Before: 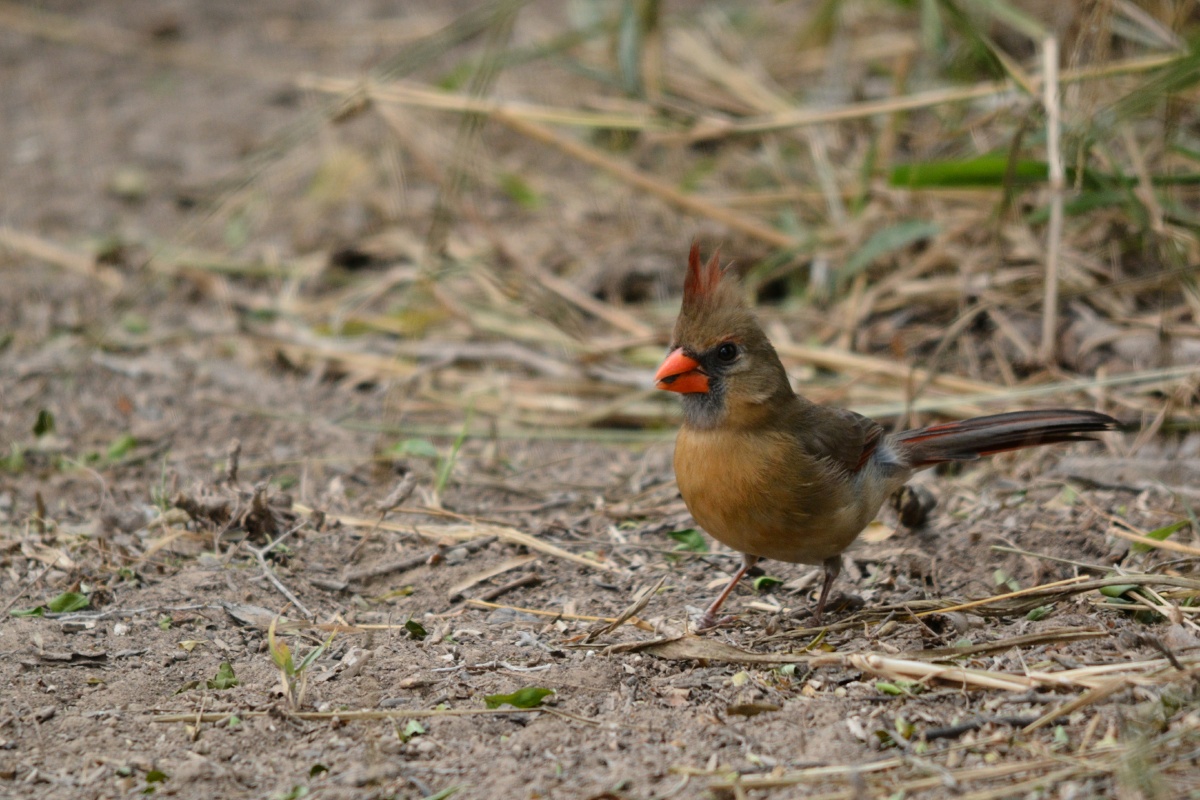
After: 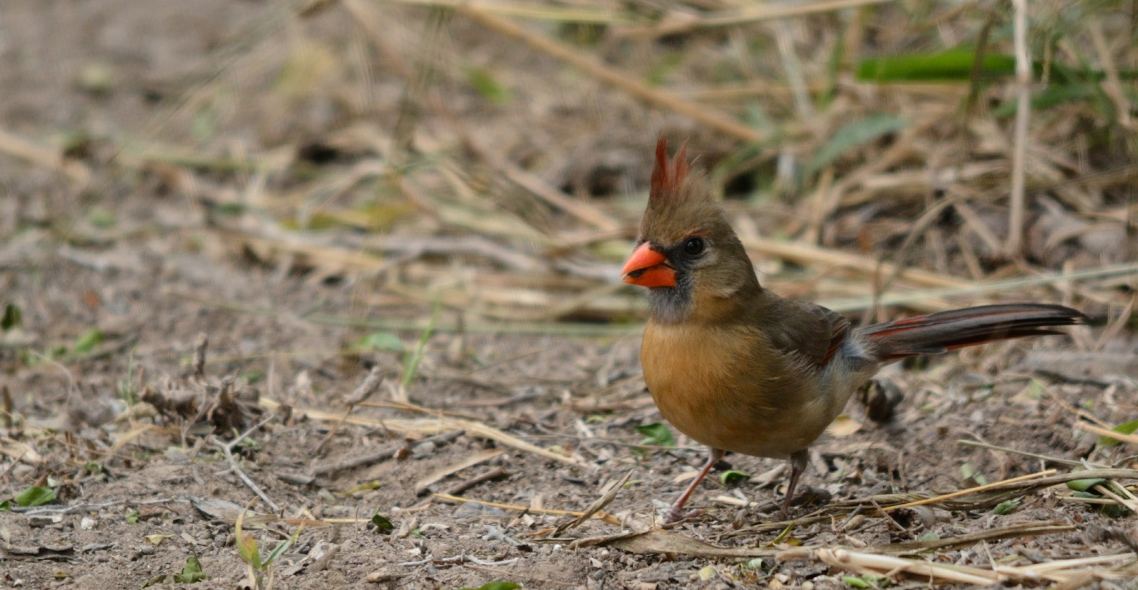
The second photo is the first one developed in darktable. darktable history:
crop and rotate: left 2.801%, top 13.38%, right 2.306%, bottom 12.845%
